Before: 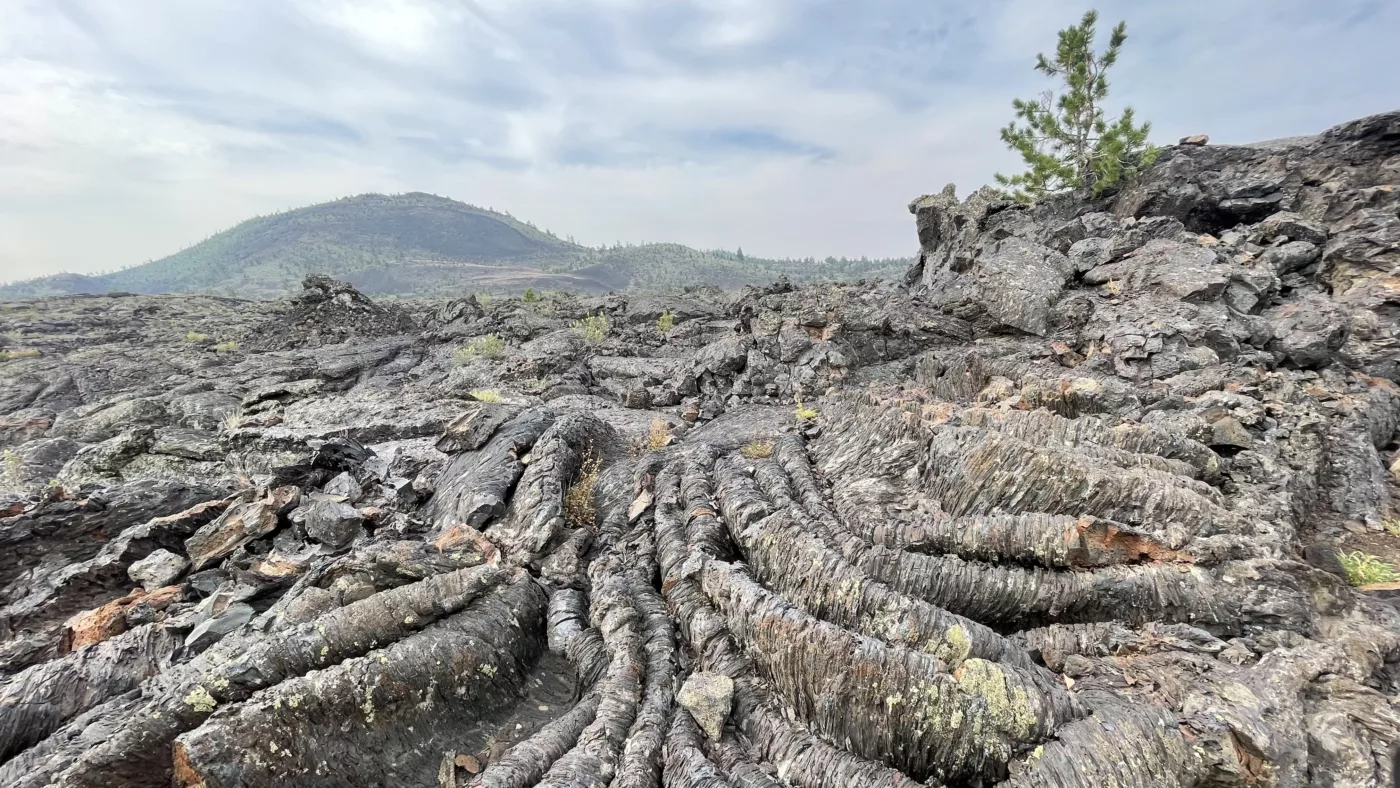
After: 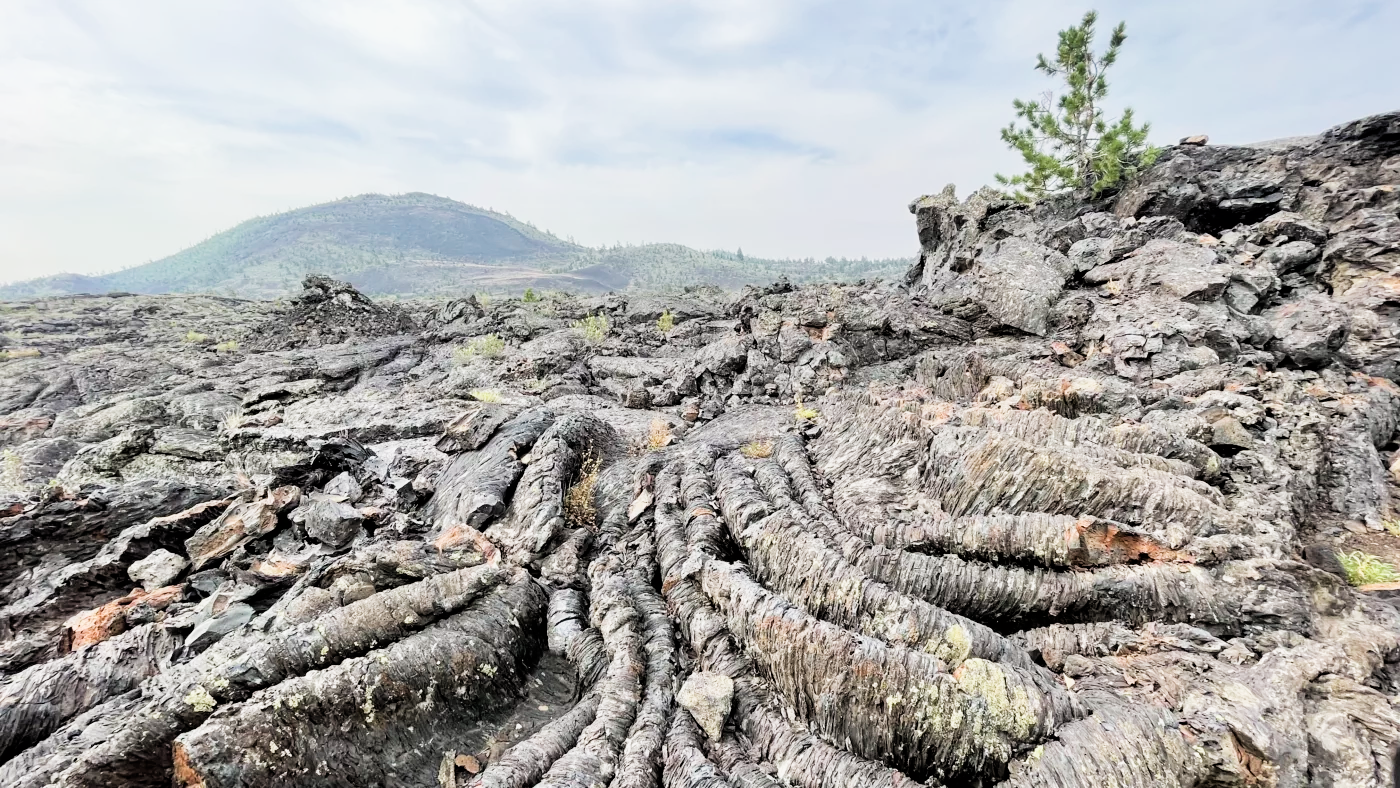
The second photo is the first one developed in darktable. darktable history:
exposure: black level correction 0, exposure 0.498 EV, compensate exposure bias true, compensate highlight preservation false
filmic rgb: black relative exposure -5.11 EV, white relative exposure 3.52 EV, threshold 5.98 EV, hardness 3.17, contrast 1.3, highlights saturation mix -49.29%, enable highlight reconstruction true
